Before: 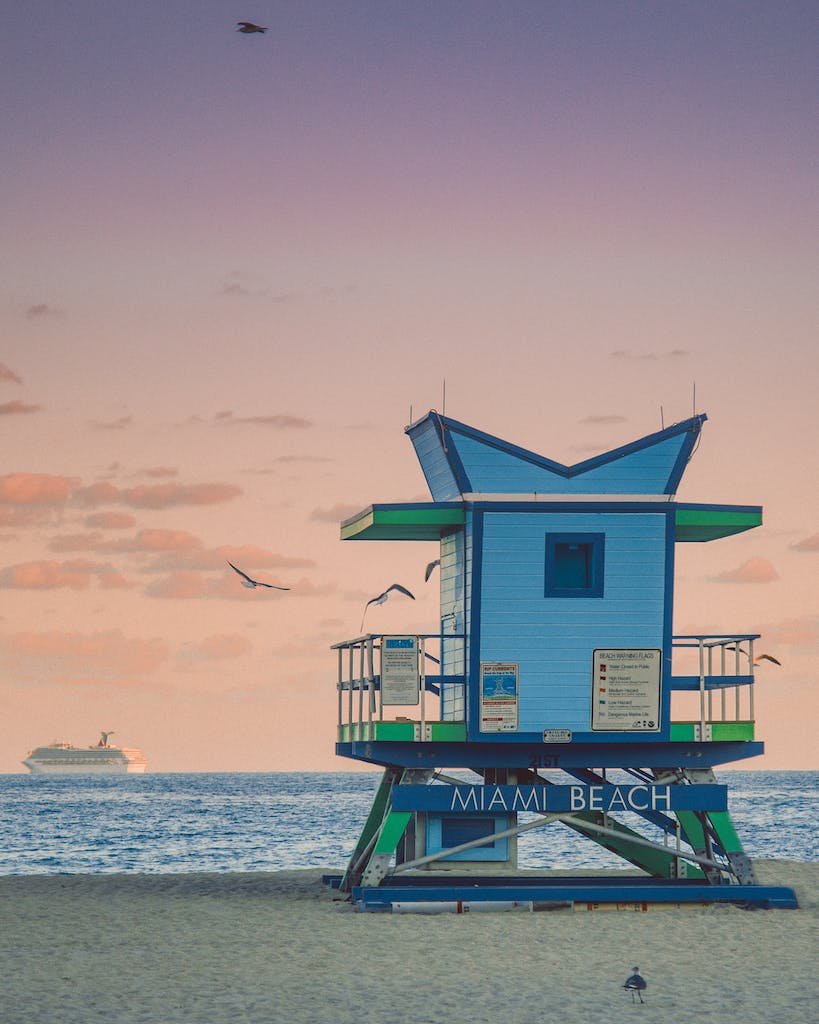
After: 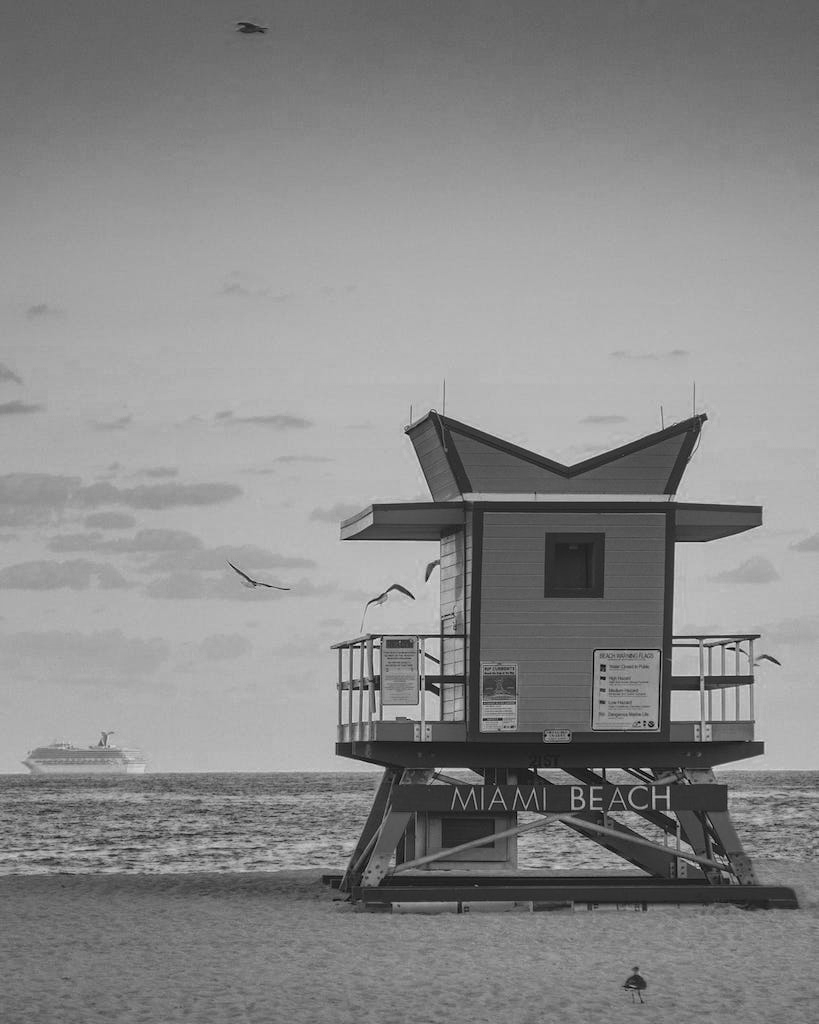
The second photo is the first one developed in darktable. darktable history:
white balance: red 0.954, blue 1.079
color zones: curves: ch0 [(0.002, 0.593) (0.143, 0.417) (0.285, 0.541) (0.455, 0.289) (0.608, 0.327) (0.727, 0.283) (0.869, 0.571) (1, 0.603)]; ch1 [(0, 0) (0.143, 0) (0.286, 0) (0.429, 0) (0.571, 0) (0.714, 0) (0.857, 0)]
